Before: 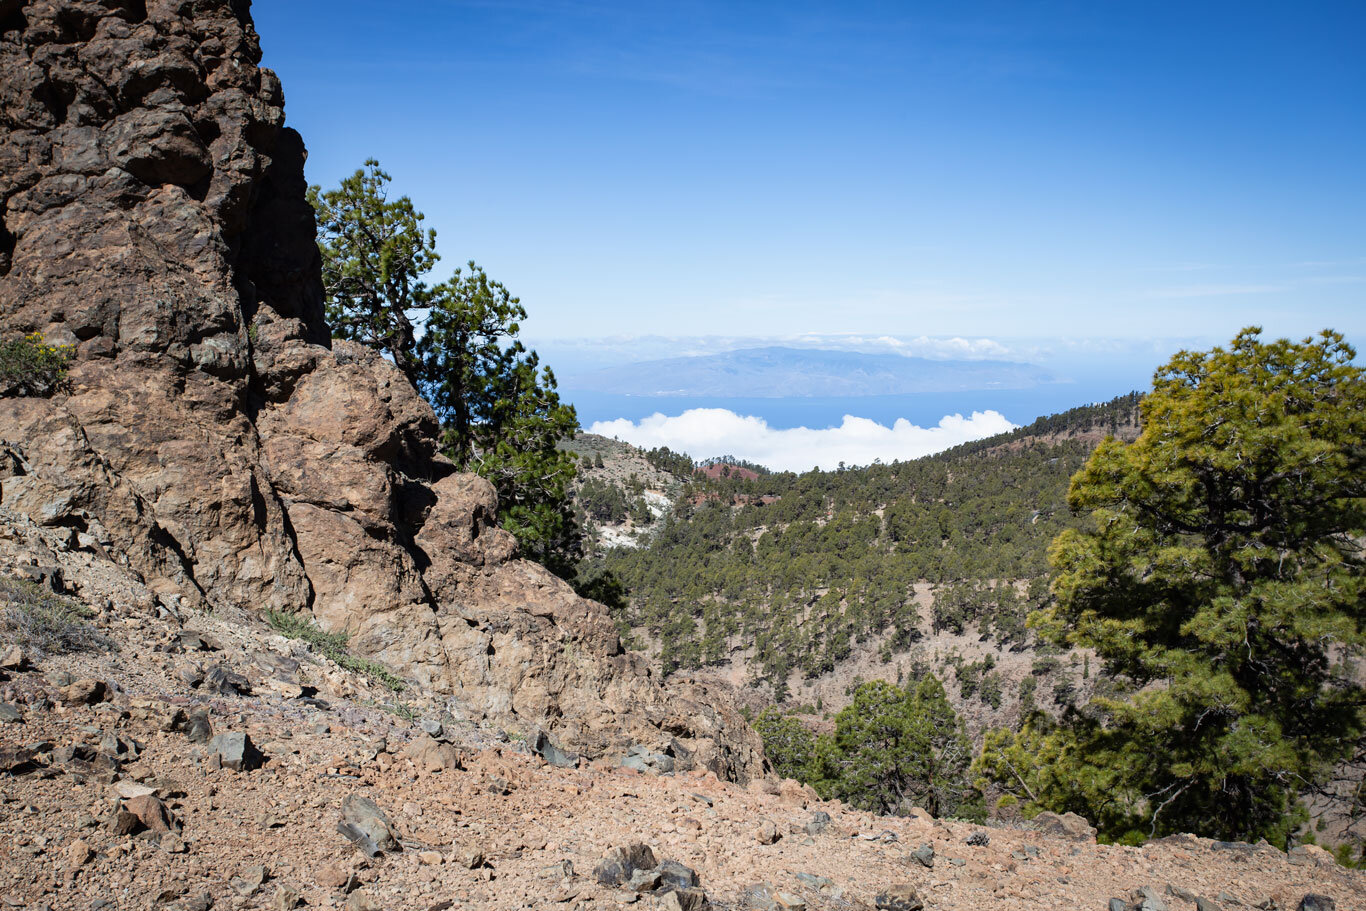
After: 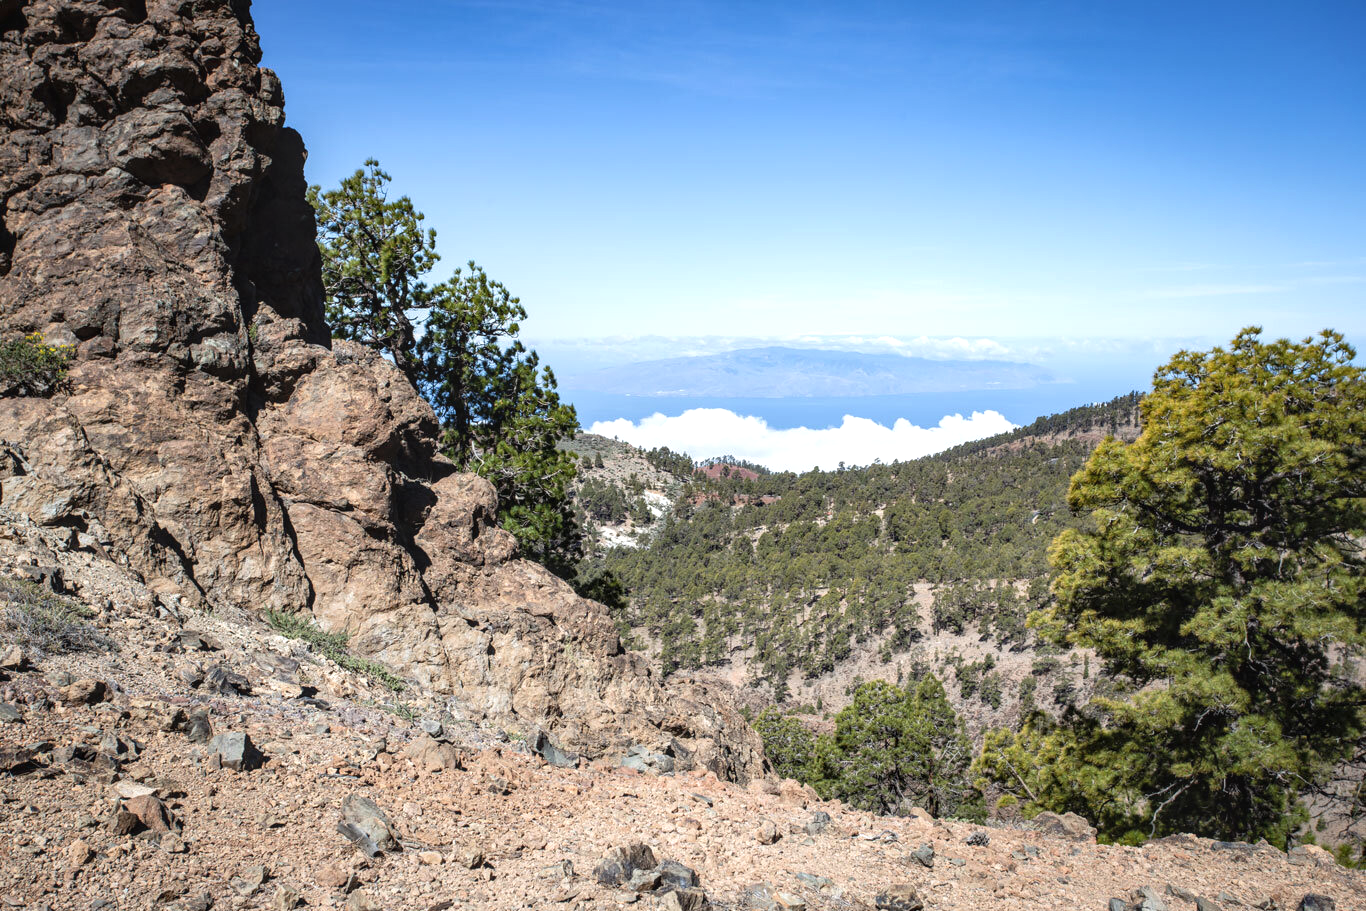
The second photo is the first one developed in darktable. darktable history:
local contrast: on, module defaults
contrast brightness saturation: contrast -0.097, saturation -0.096
exposure: black level correction 0.001, exposure 0.499 EV, compensate exposure bias true, compensate highlight preservation false
